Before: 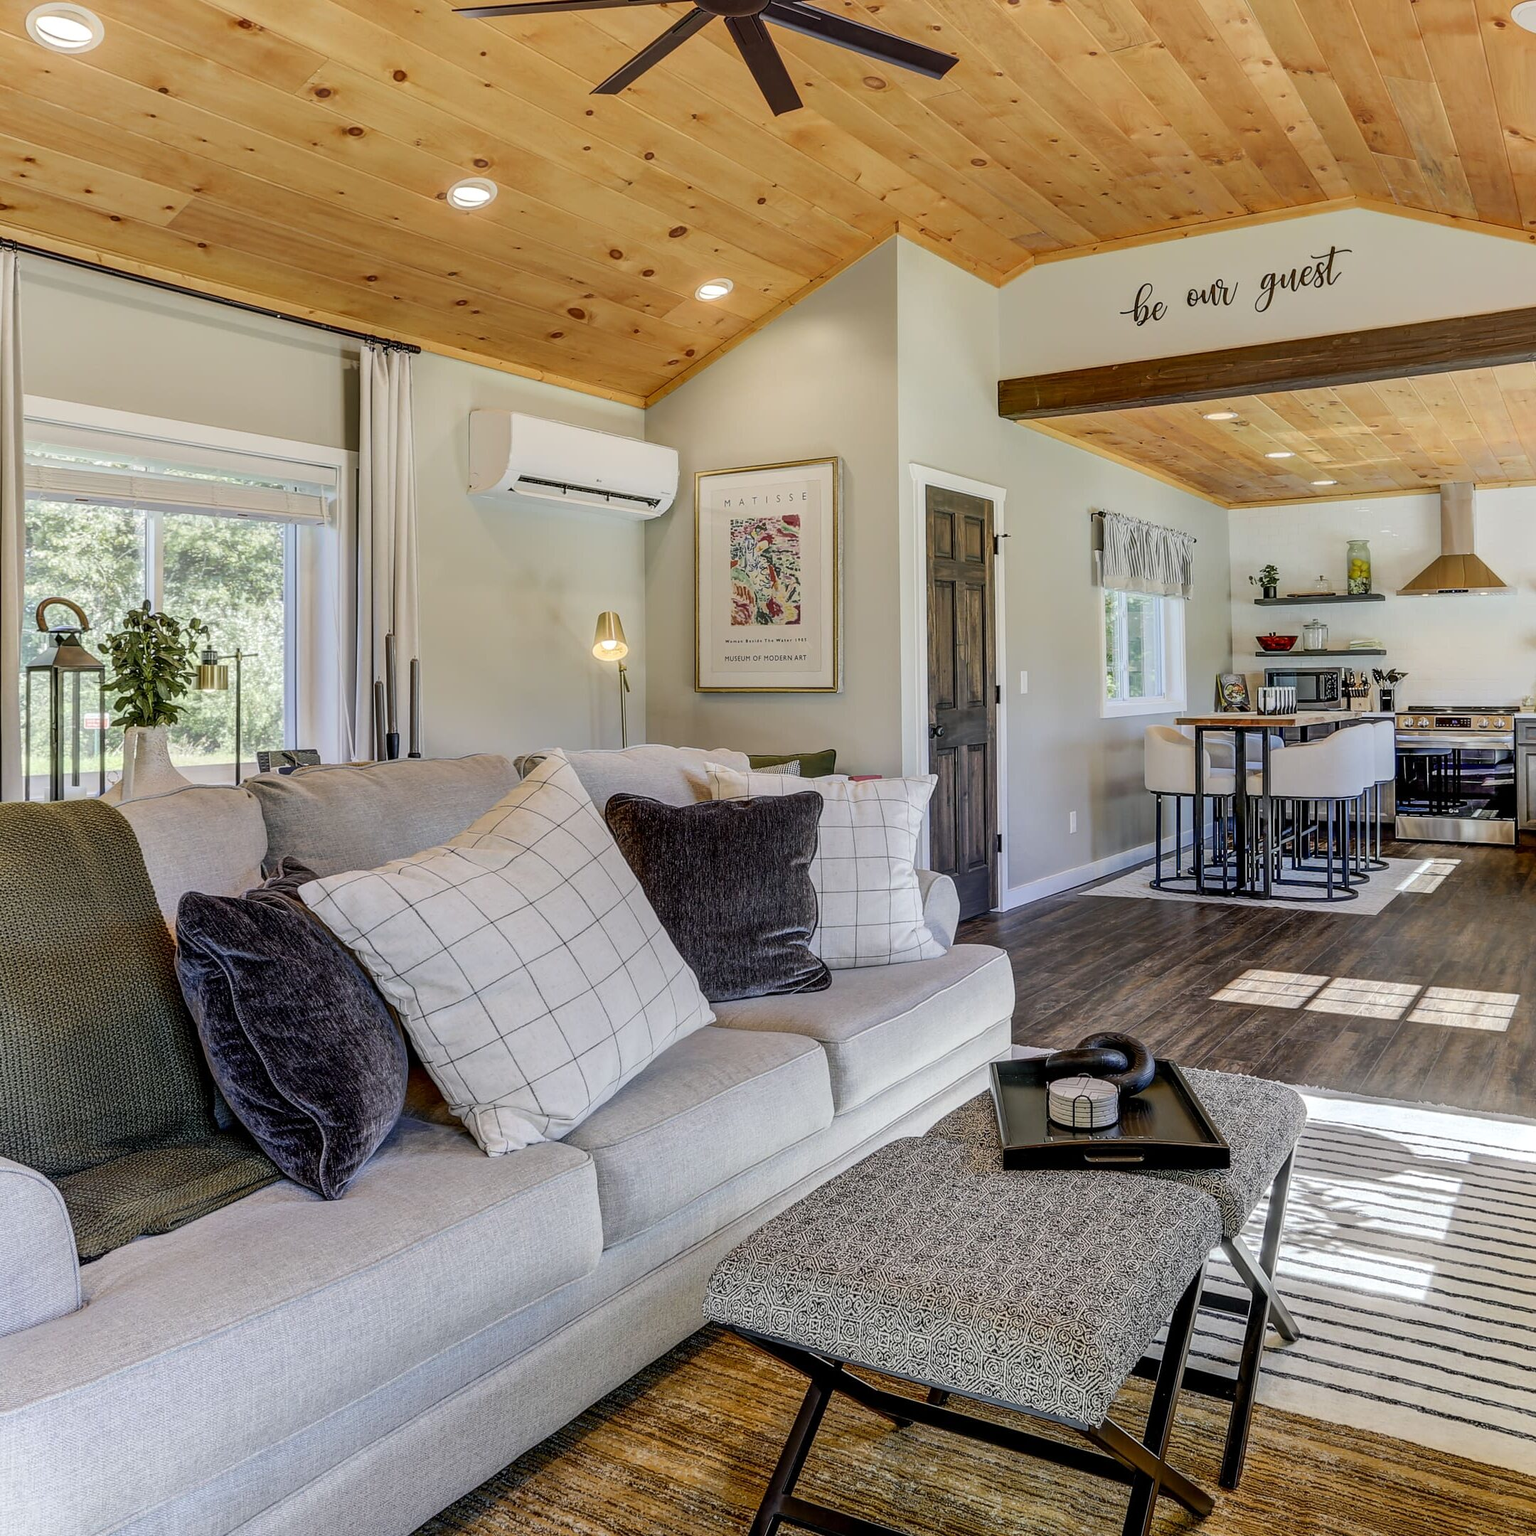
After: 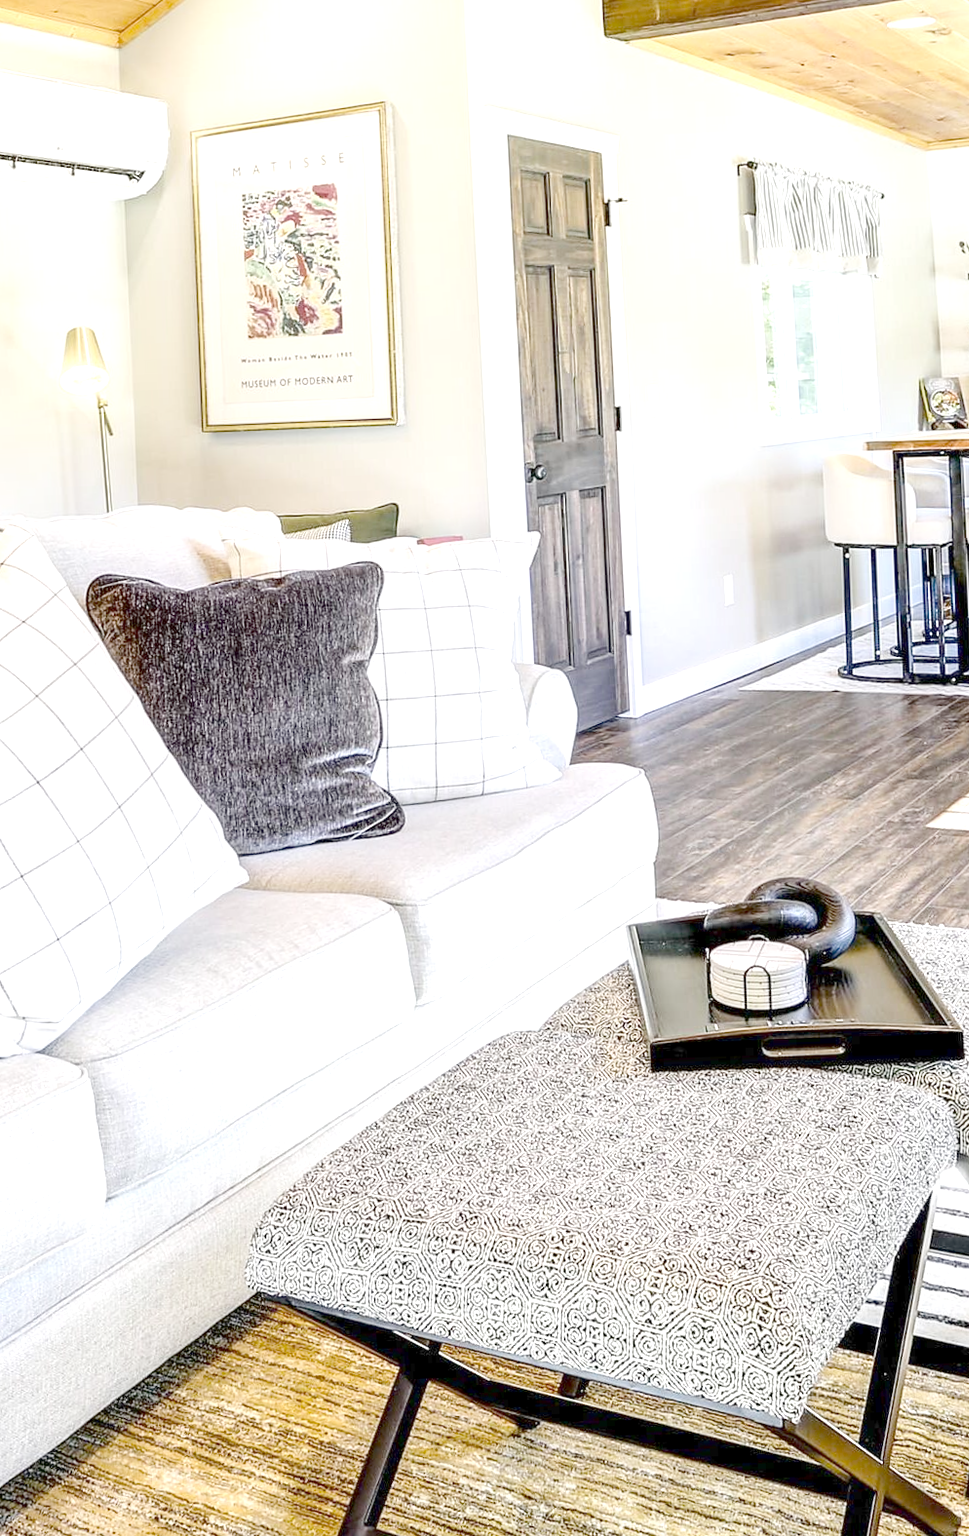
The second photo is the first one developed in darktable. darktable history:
rotate and perspective: rotation -2.22°, lens shift (horizontal) -0.022, automatic cropping off
crop: left 35.432%, top 26.233%, right 20.145%, bottom 3.432%
tone equalizer "contrast tone curve: medium": -8 EV -0.75 EV, -7 EV -0.7 EV, -6 EV -0.6 EV, -5 EV -0.4 EV, -3 EV 0.4 EV, -2 EV 0.6 EV, -1 EV 0.7 EV, +0 EV 0.75 EV, edges refinement/feathering 500, mask exposure compensation -1.57 EV, preserve details no
